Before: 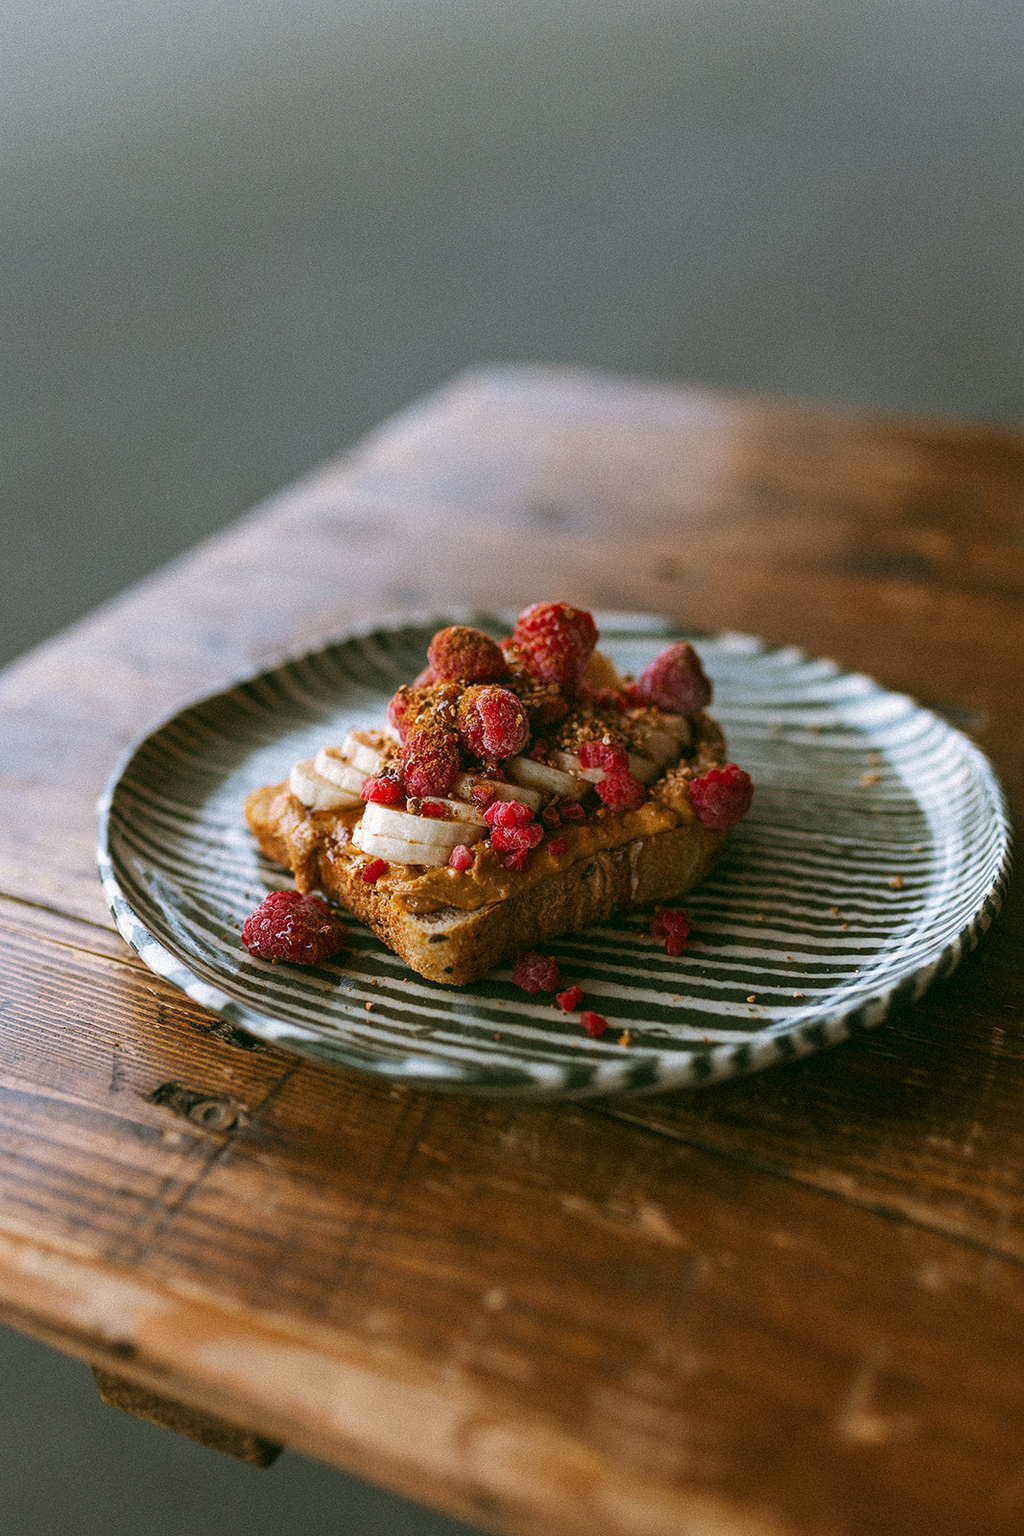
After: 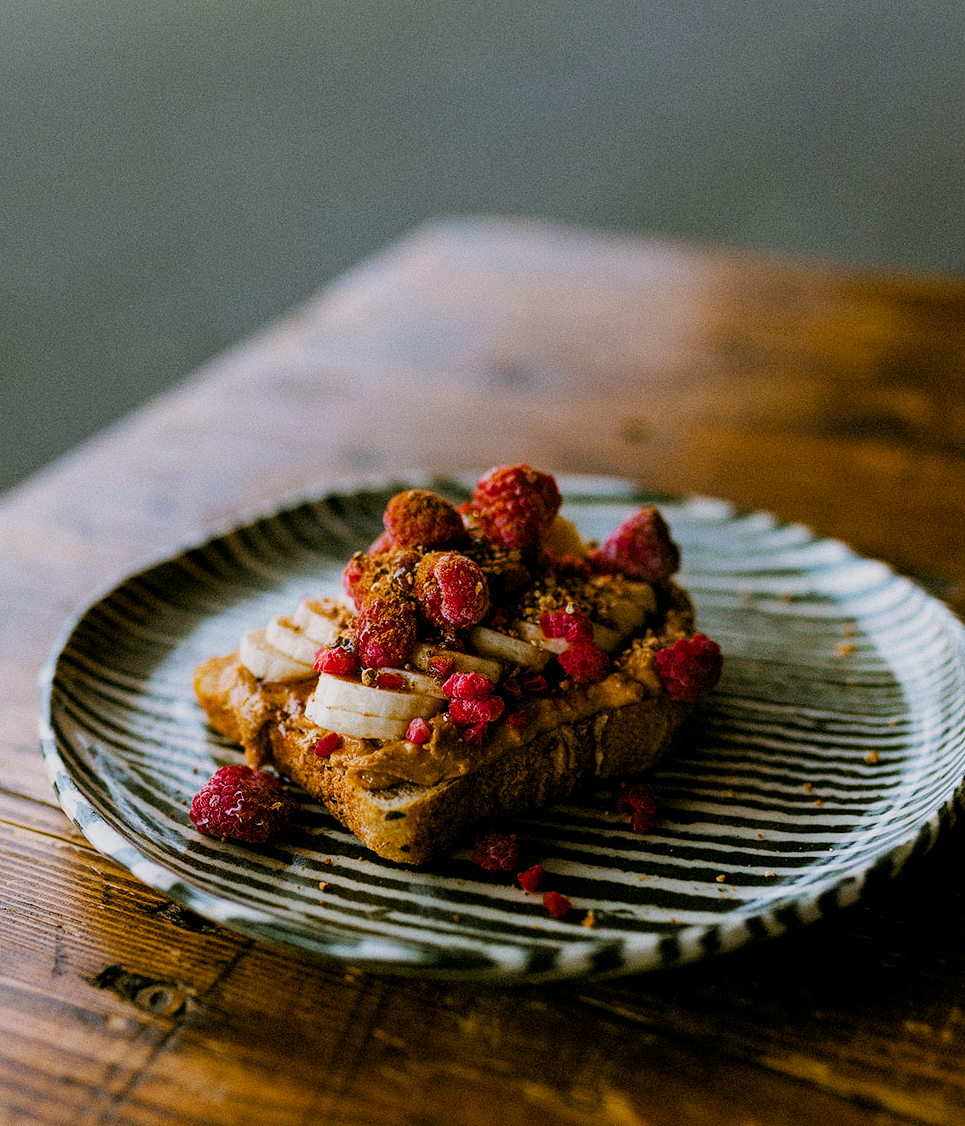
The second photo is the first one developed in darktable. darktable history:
color balance rgb: shadows lift › luminance -20.317%, perceptual saturation grading › global saturation 27.402%, perceptual saturation grading › highlights -28.537%, perceptual saturation grading › mid-tones 15.301%, perceptual saturation grading › shadows 32.975%, global vibrance 20%
filmic rgb: black relative exposure -7.7 EV, white relative exposure 4.39 EV, target black luminance 0%, hardness 3.76, latitude 50.51%, contrast 1.077, highlights saturation mix 9.21%, shadows ↔ highlights balance -0.247%
crop: left 5.812%, top 10.164%, right 3.695%, bottom 19.407%
